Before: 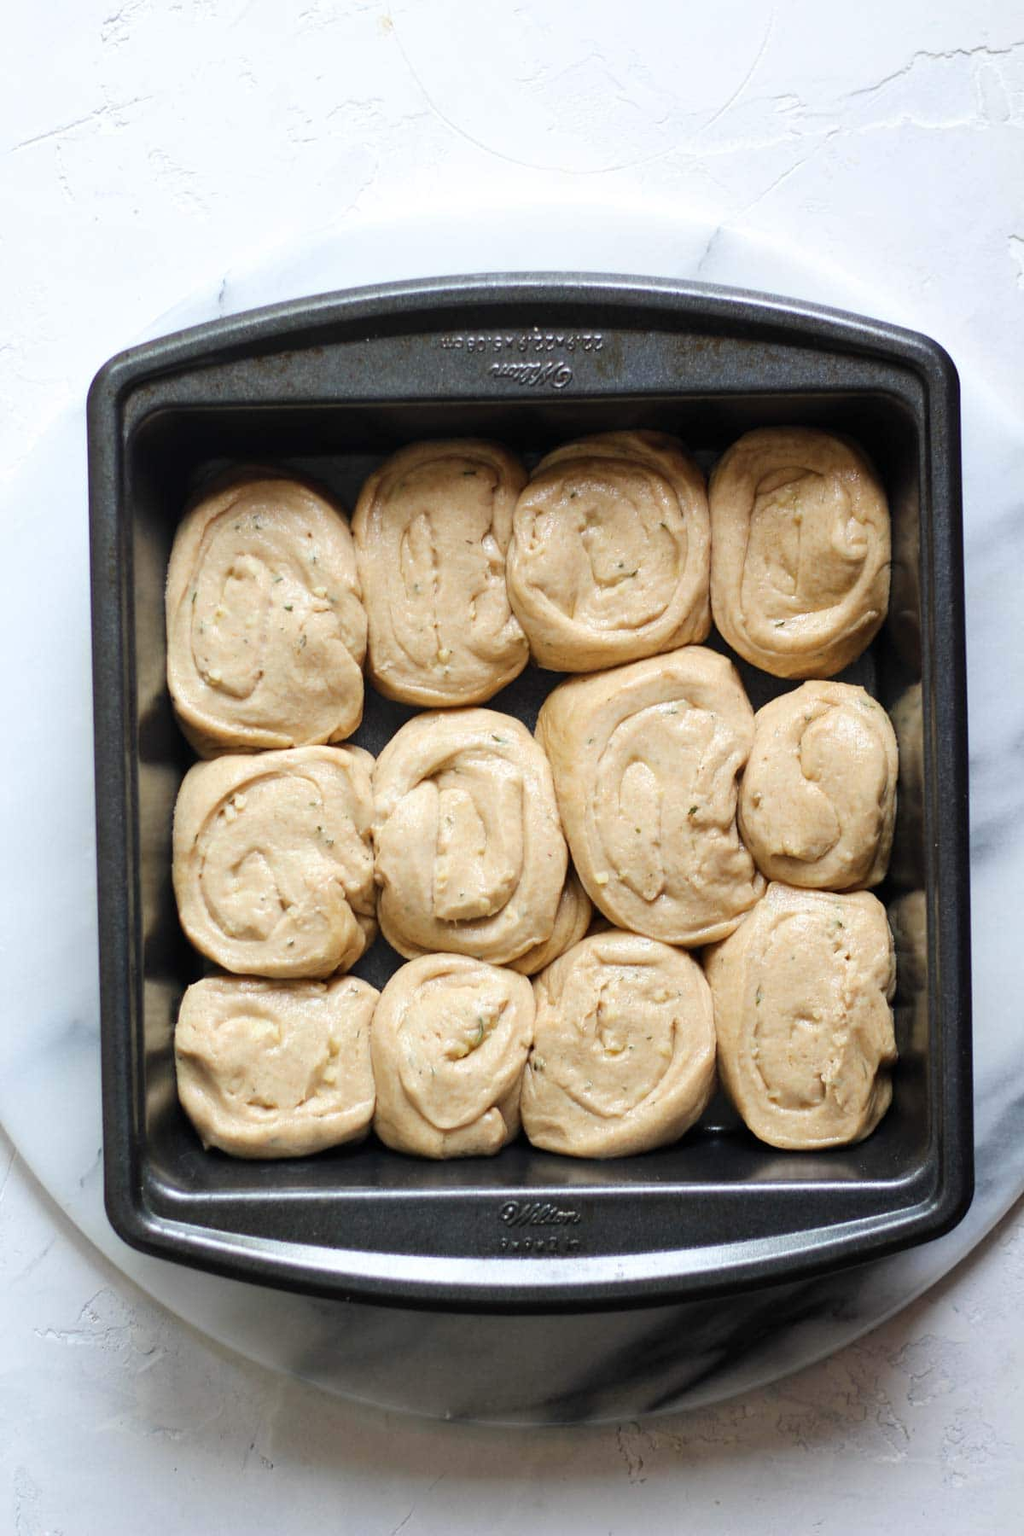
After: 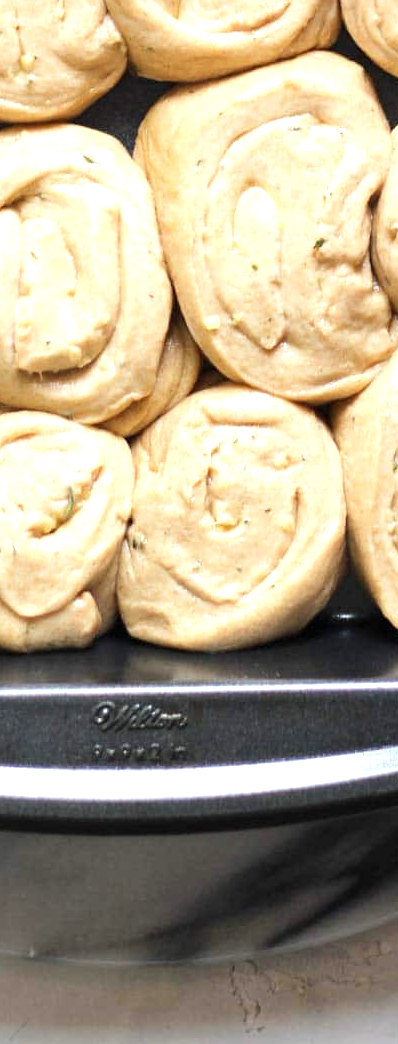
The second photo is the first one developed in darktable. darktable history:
exposure: black level correction 0, exposure 0.703 EV, compensate highlight preservation false
crop: left 41.111%, top 39.223%, right 25.674%, bottom 2.771%
